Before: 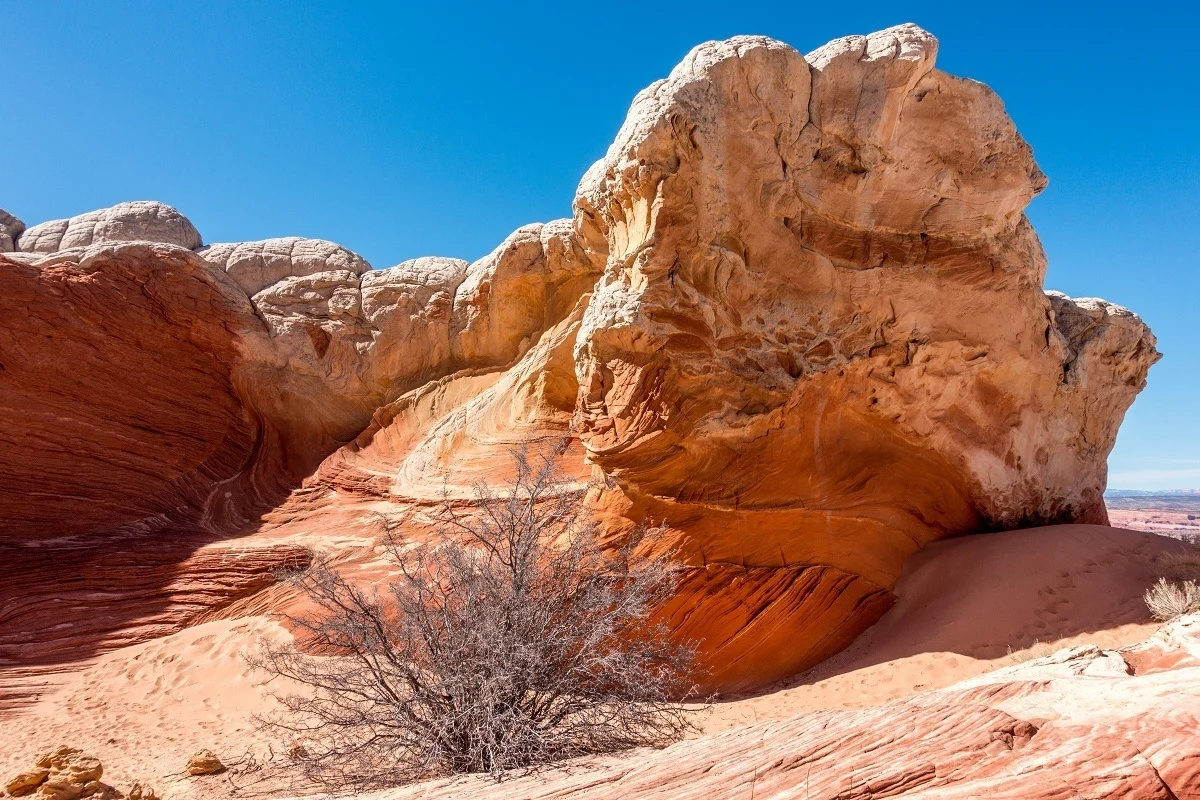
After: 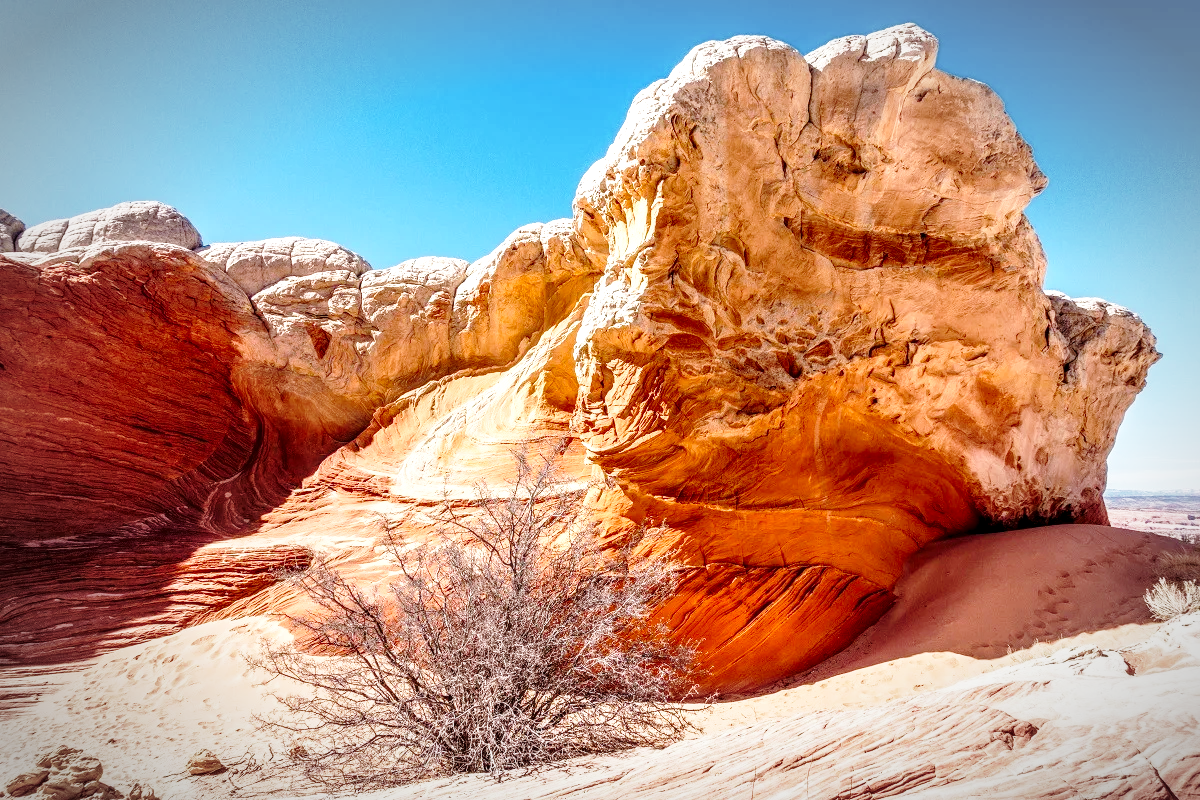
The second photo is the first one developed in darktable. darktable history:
vignetting: automatic ratio true, unbound false
local contrast: detail 130%
base curve: curves: ch0 [(0, 0) (0.028, 0.03) (0.121, 0.232) (0.46, 0.748) (0.859, 0.968) (1, 1)], preserve colors none
exposure: black level correction 0.001, exposure 0.143 EV, compensate highlight preservation false
